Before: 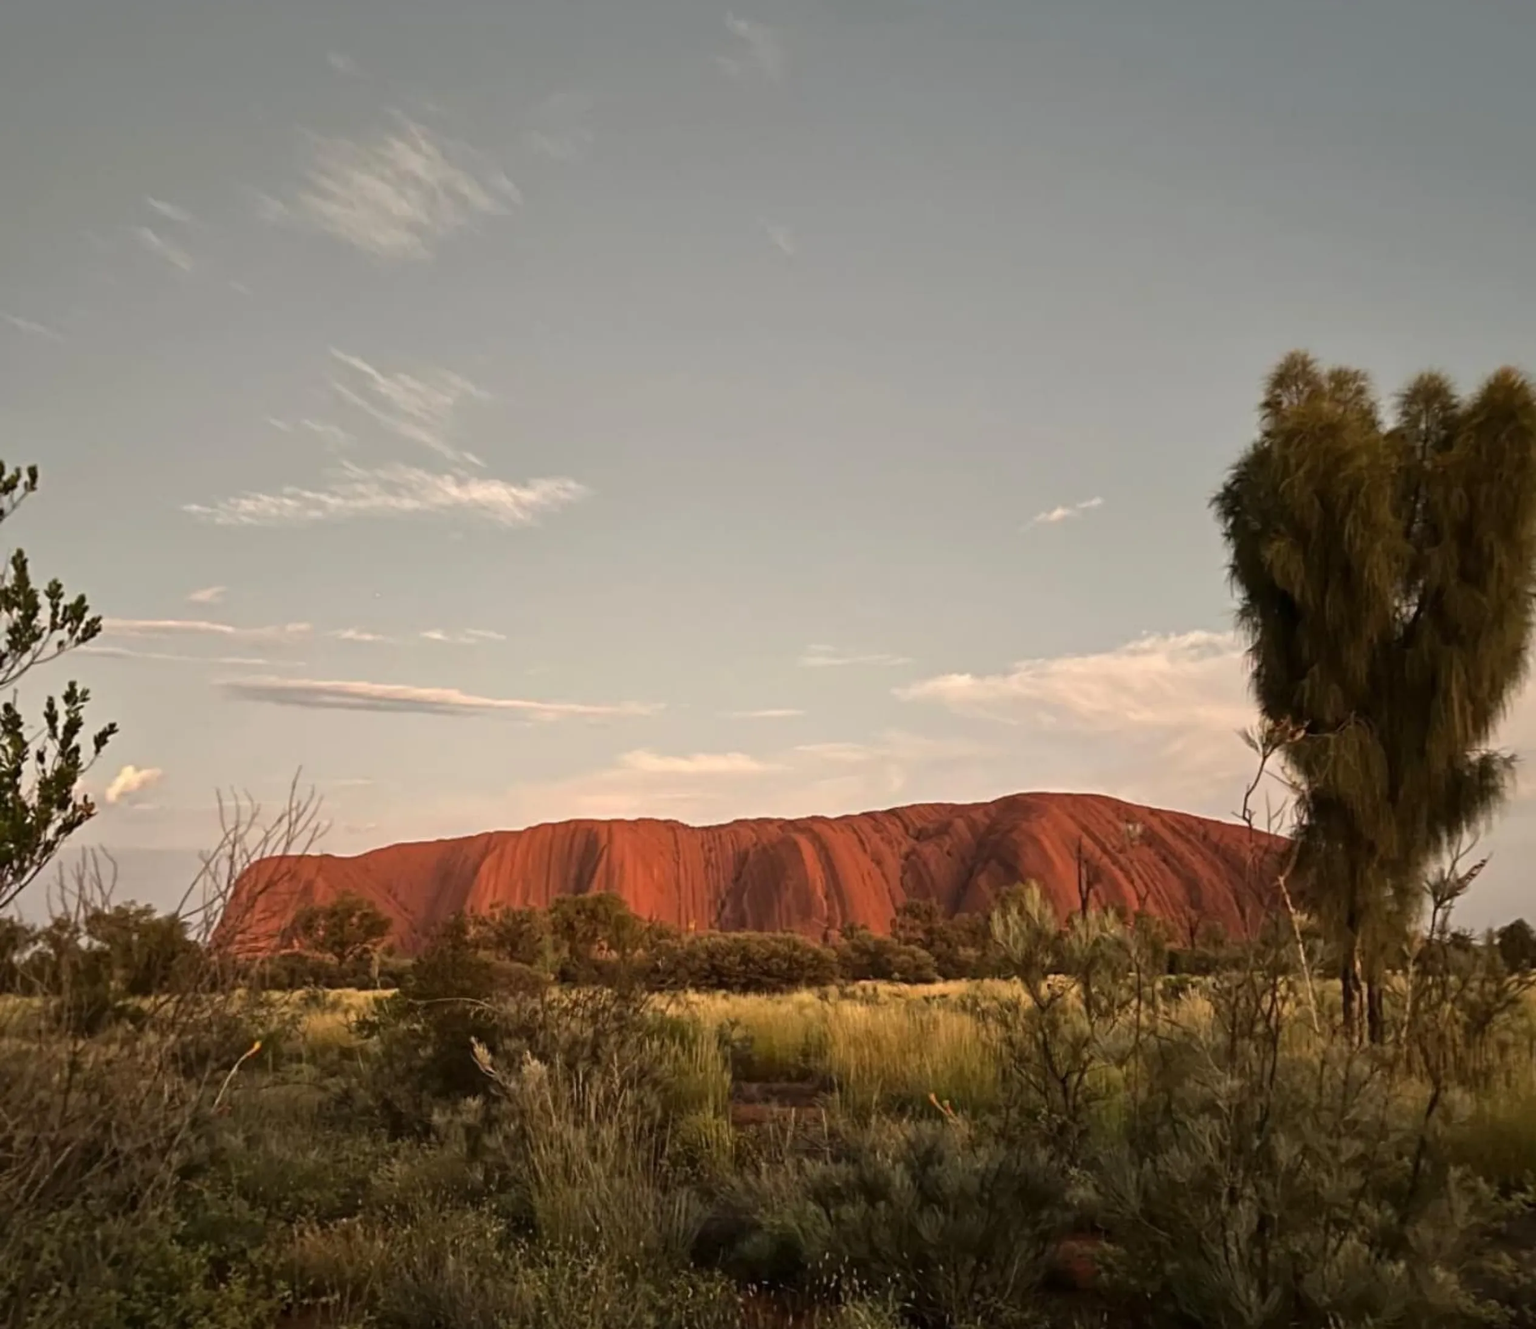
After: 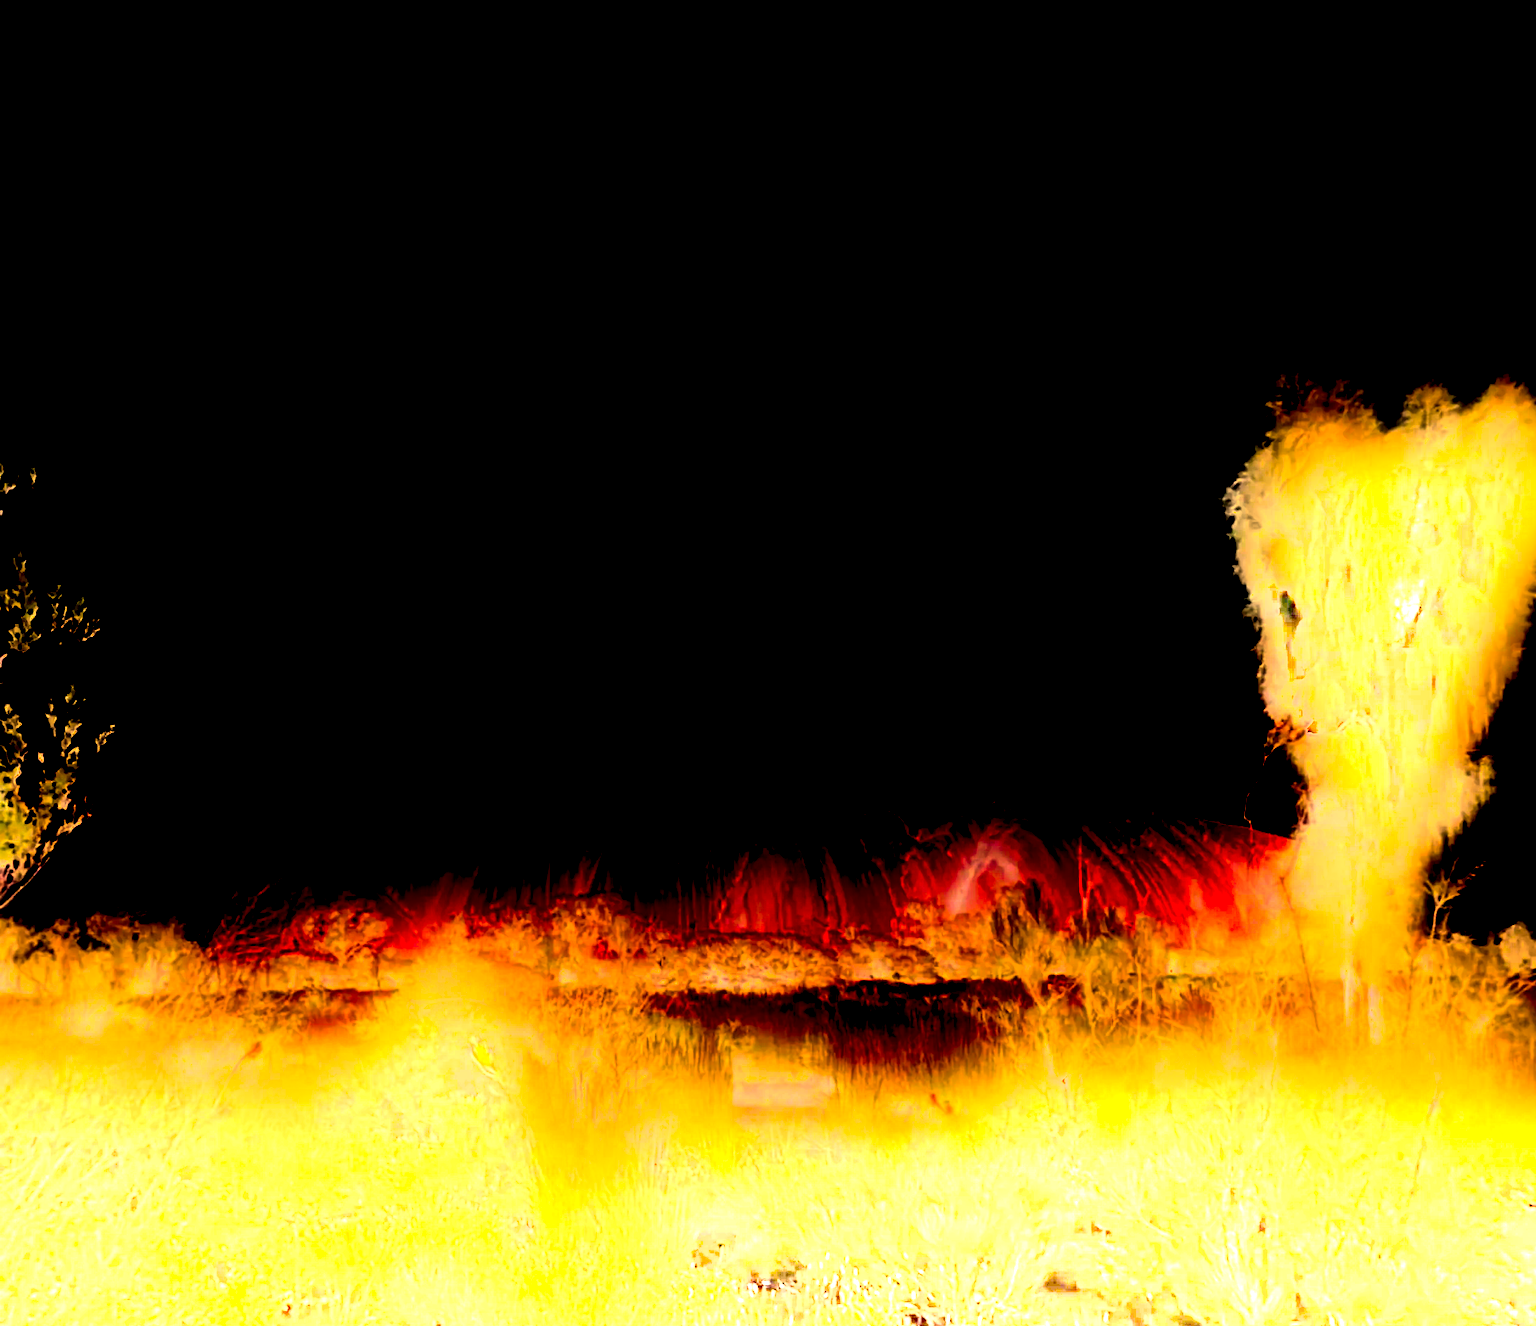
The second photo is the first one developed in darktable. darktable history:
shadows and highlights: shadows 75, highlights -25, soften with gaussian
exposure: exposure 8 EV, compensate highlight preservation false
color correction: highlights a* 19.59, highlights b* 27.49, shadows a* 3.46, shadows b* -17.28, saturation 0.73
crop: top 0.05%, bottom 0.098%
